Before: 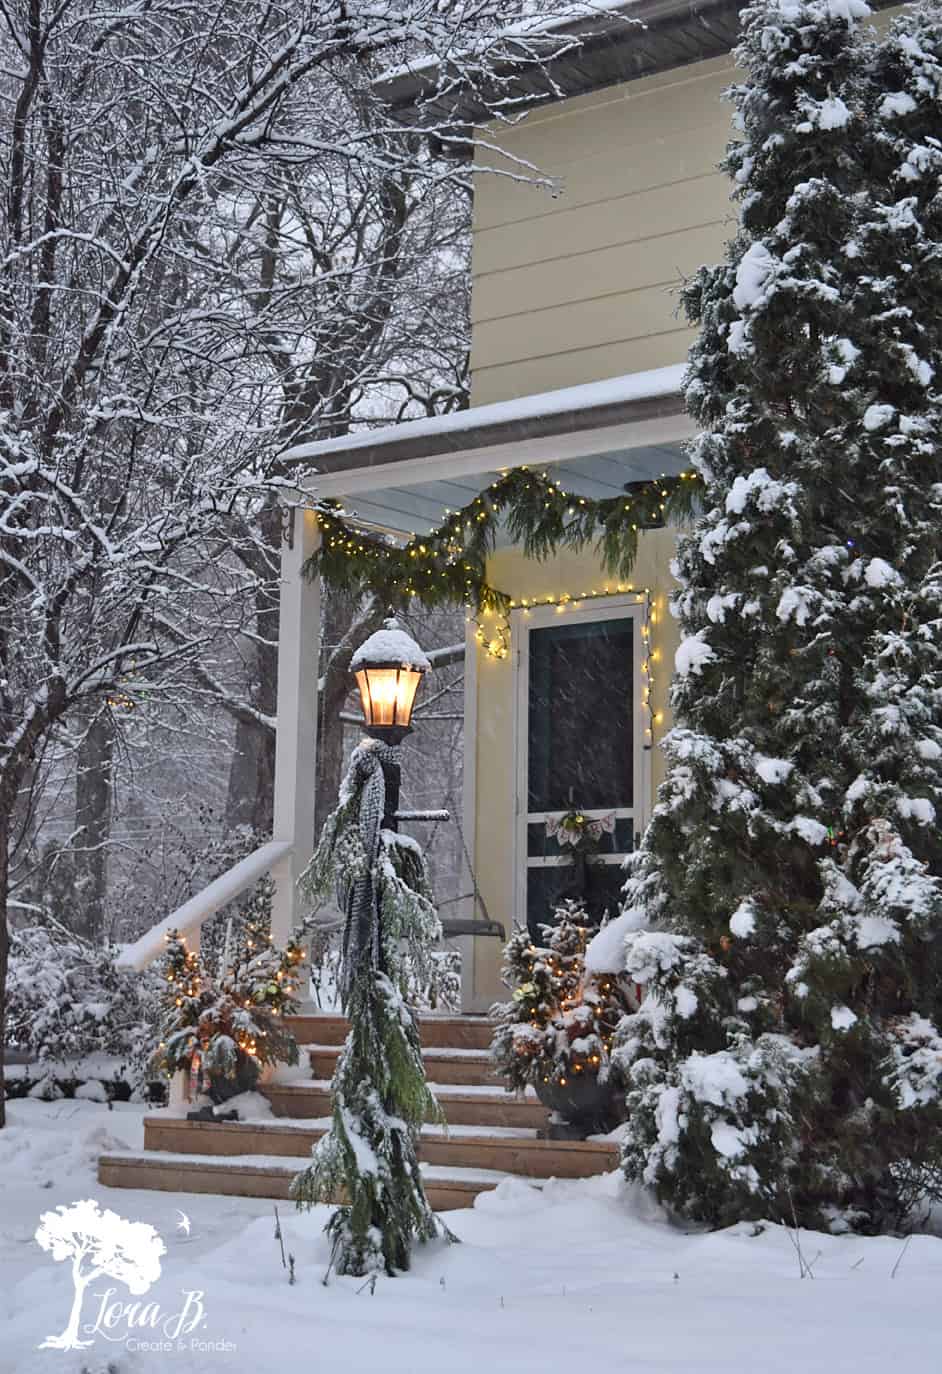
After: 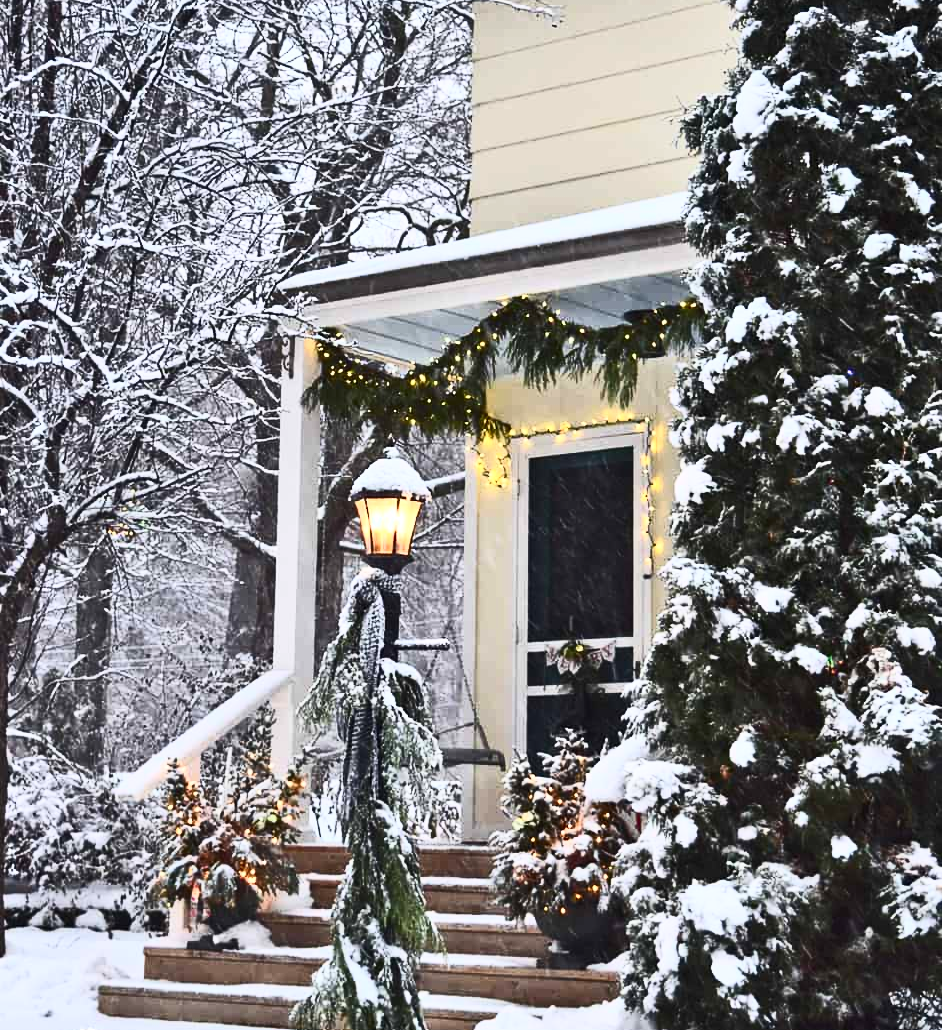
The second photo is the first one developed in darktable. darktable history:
crop and rotate: top 12.5%, bottom 12.5%
contrast brightness saturation: contrast 0.62, brightness 0.34, saturation 0.14
